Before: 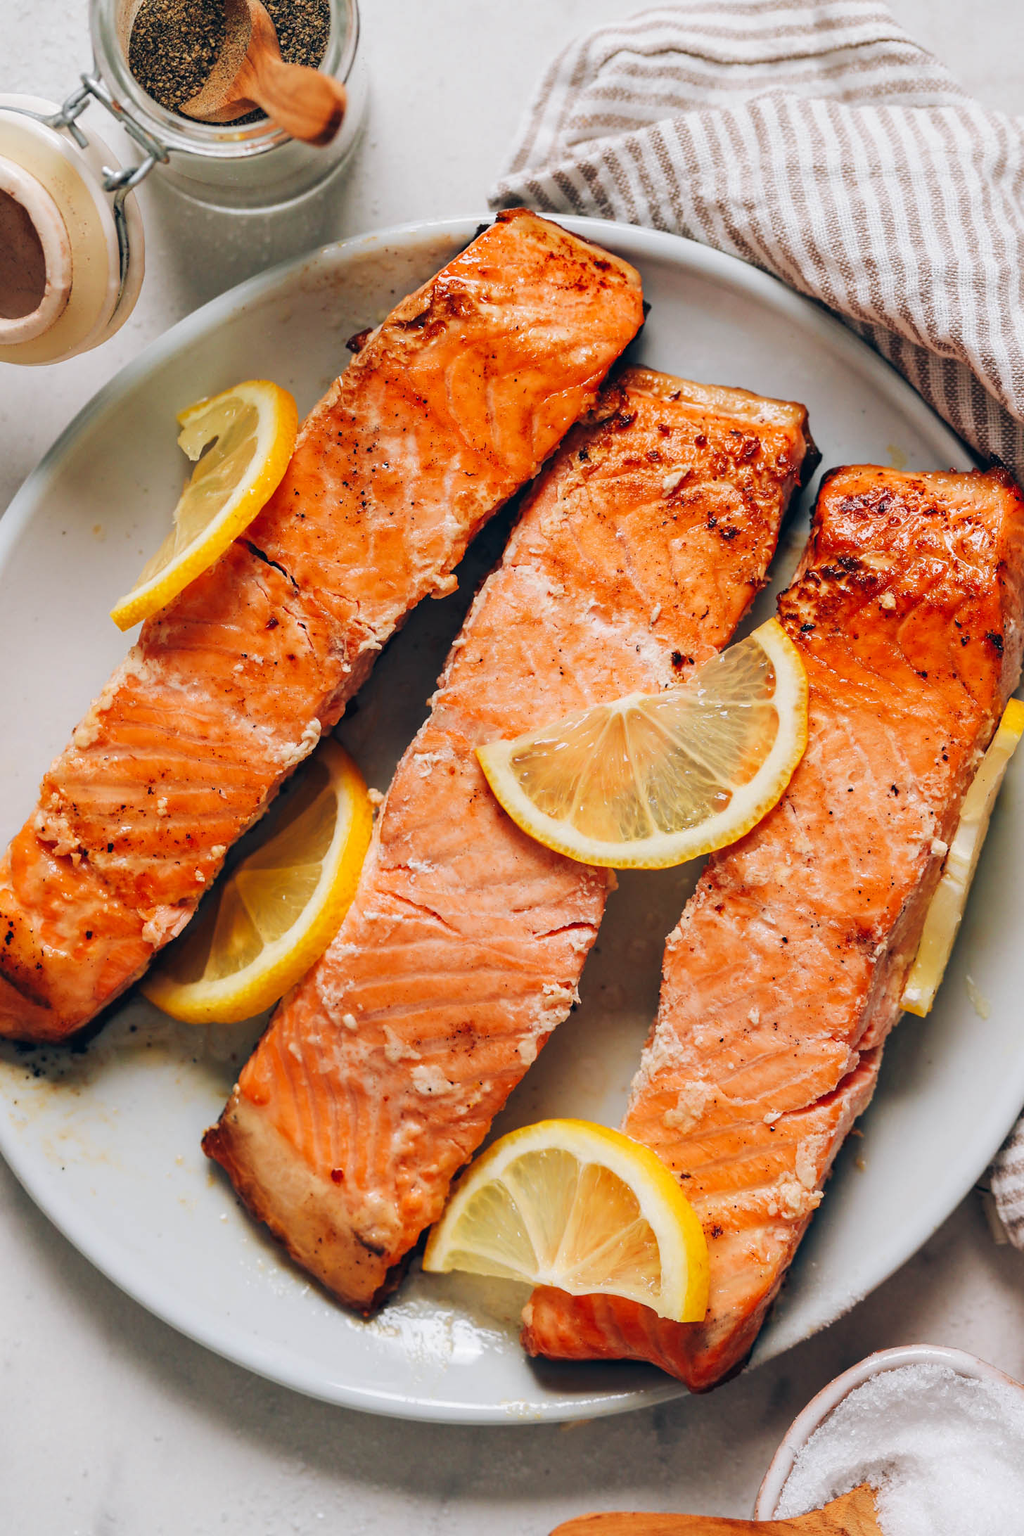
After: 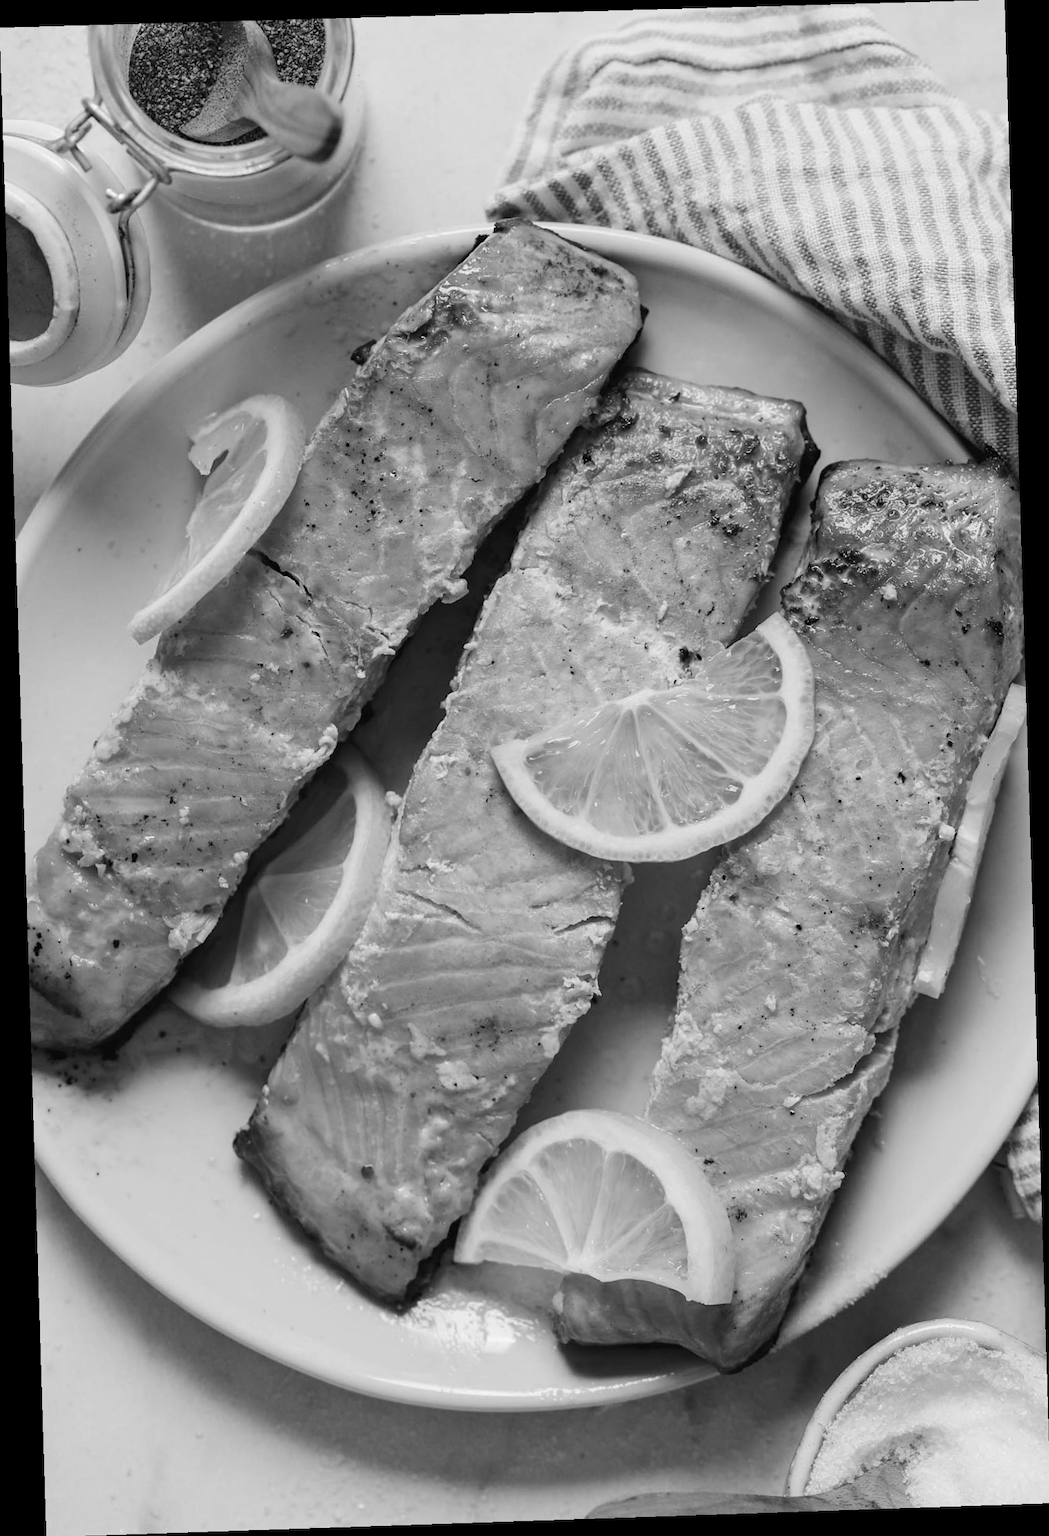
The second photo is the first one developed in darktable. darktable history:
rotate and perspective: rotation -1.77°, lens shift (horizontal) 0.004, automatic cropping off
white balance: red 0.871, blue 1.249
monochrome: on, module defaults
